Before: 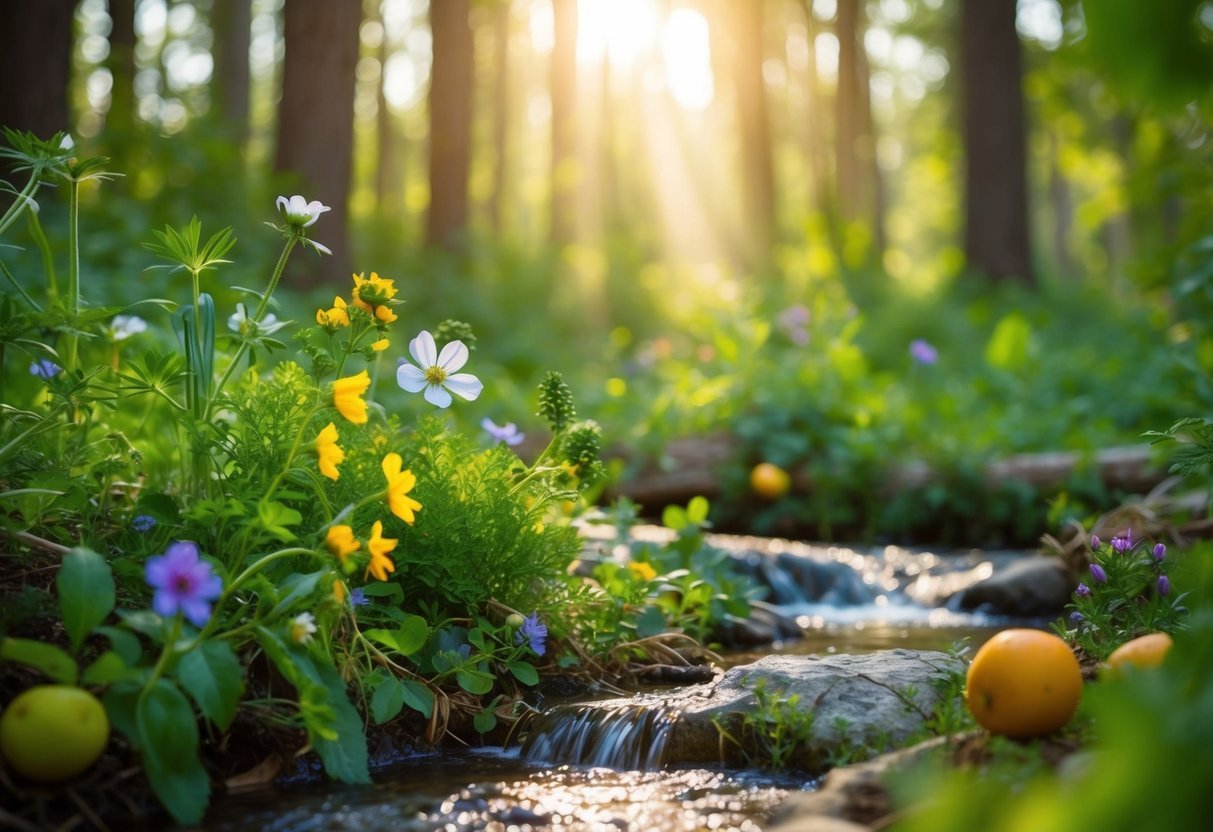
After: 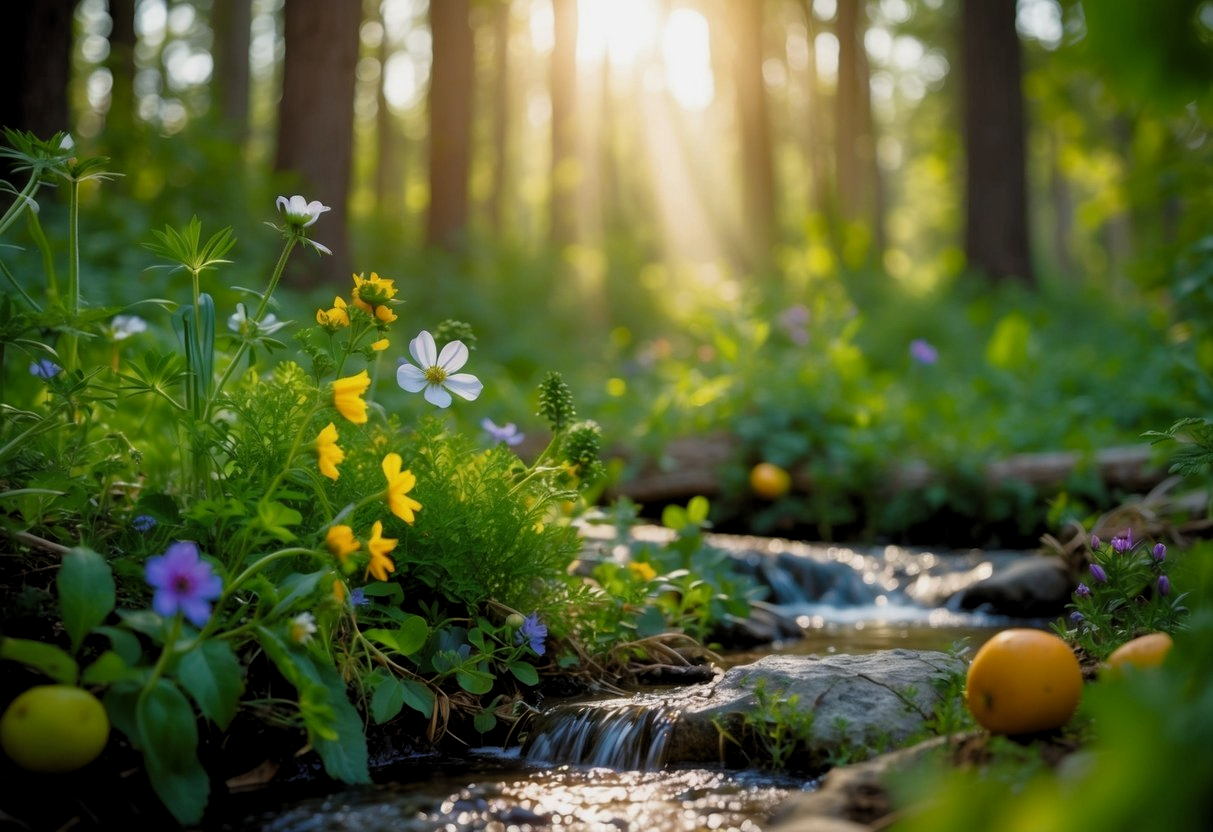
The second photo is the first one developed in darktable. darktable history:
rgb curve: curves: ch0 [(0, 0) (0.415, 0.237) (1, 1)]
tone curve: curves: ch0 [(0.047, 0) (0.292, 0.352) (0.657, 0.678) (1, 0.958)], color space Lab, linked channels, preserve colors none
